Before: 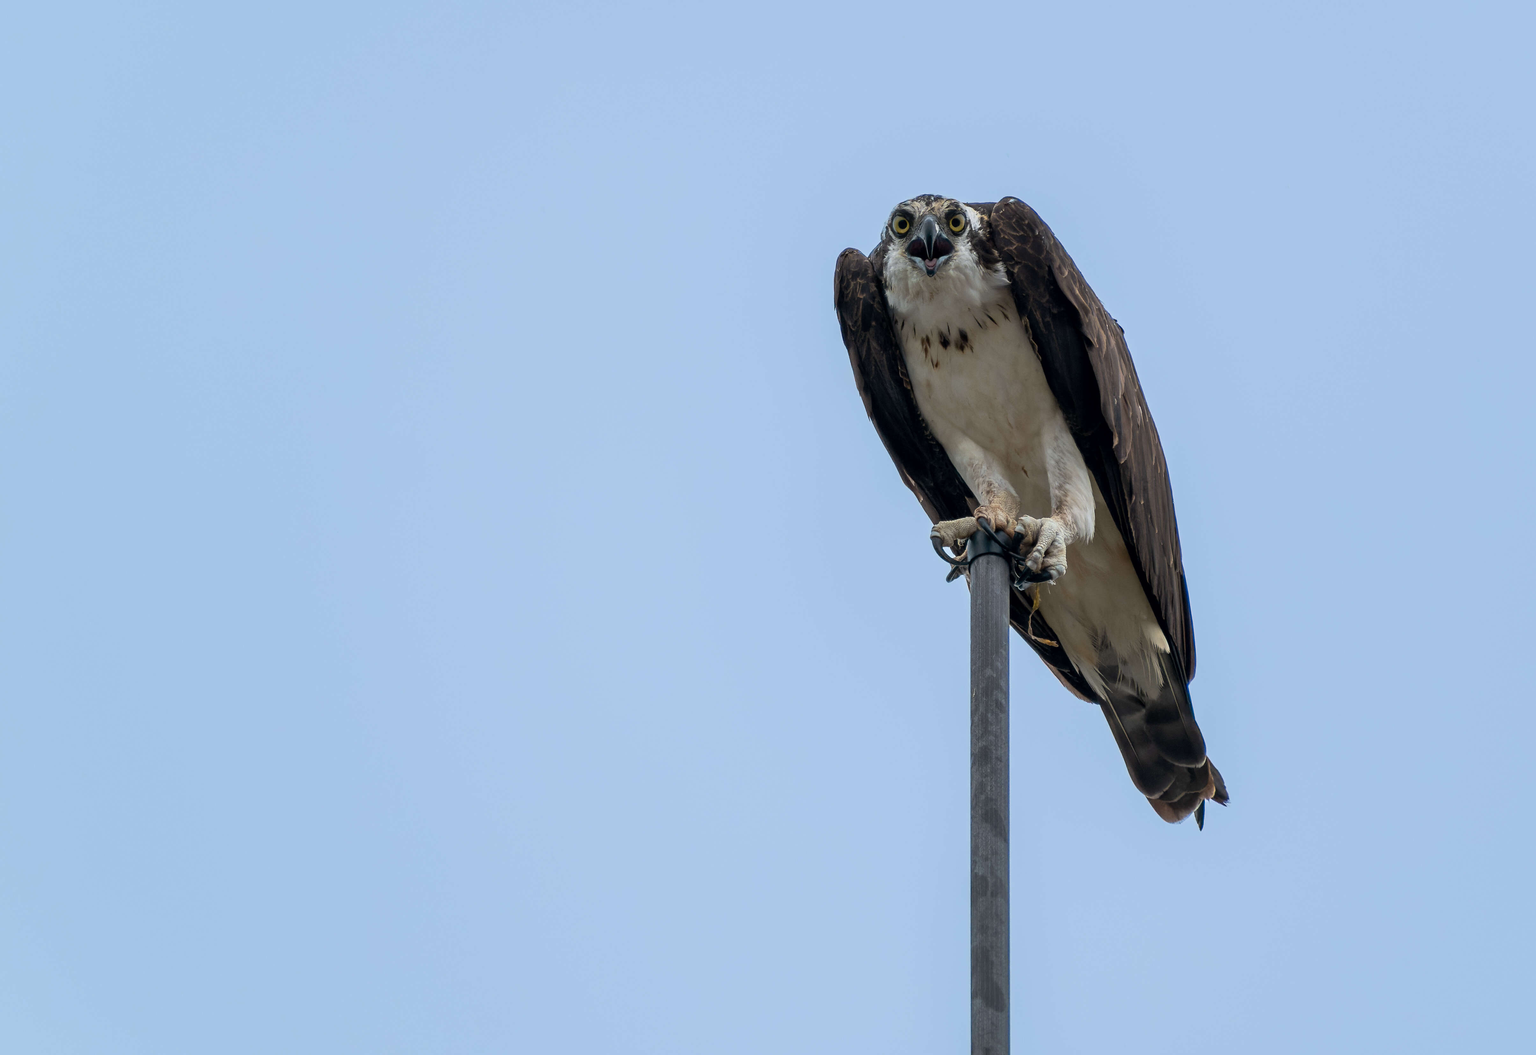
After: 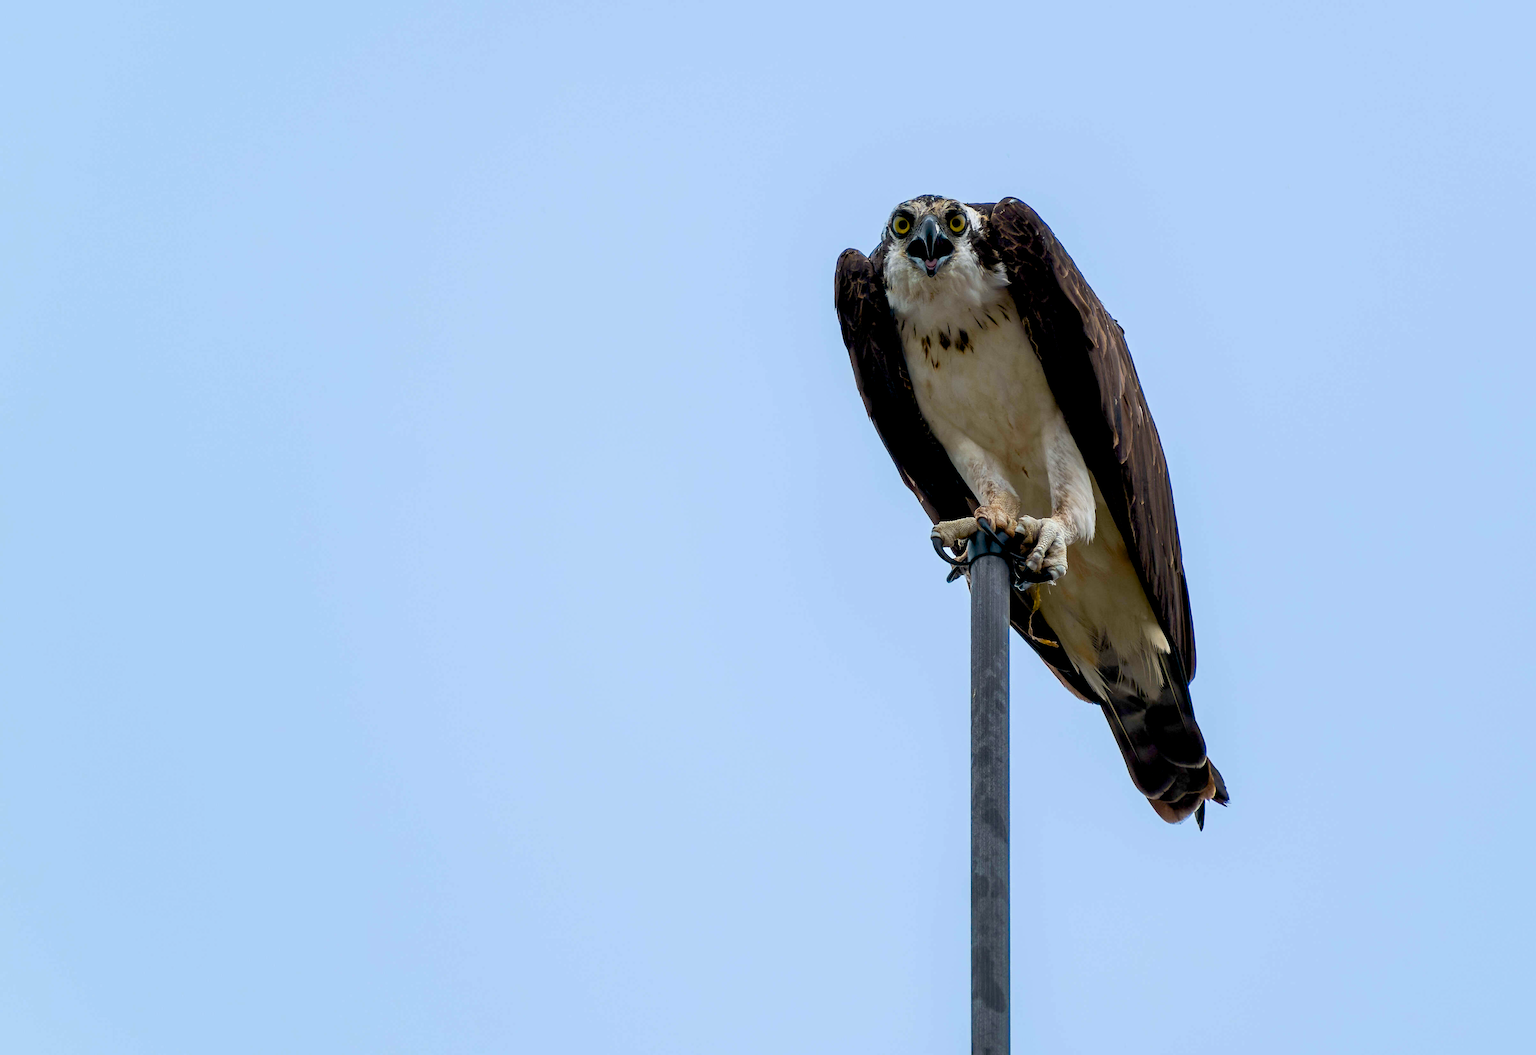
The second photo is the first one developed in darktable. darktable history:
color balance rgb: shadows lift › luminance -9.41%, highlights gain › luminance 17.6%, global offset › luminance -1.45%, perceptual saturation grading › highlights -17.77%, perceptual saturation grading › mid-tones 33.1%, perceptual saturation grading › shadows 50.52%, global vibrance 24.22%
exposure: compensate highlight preservation false
